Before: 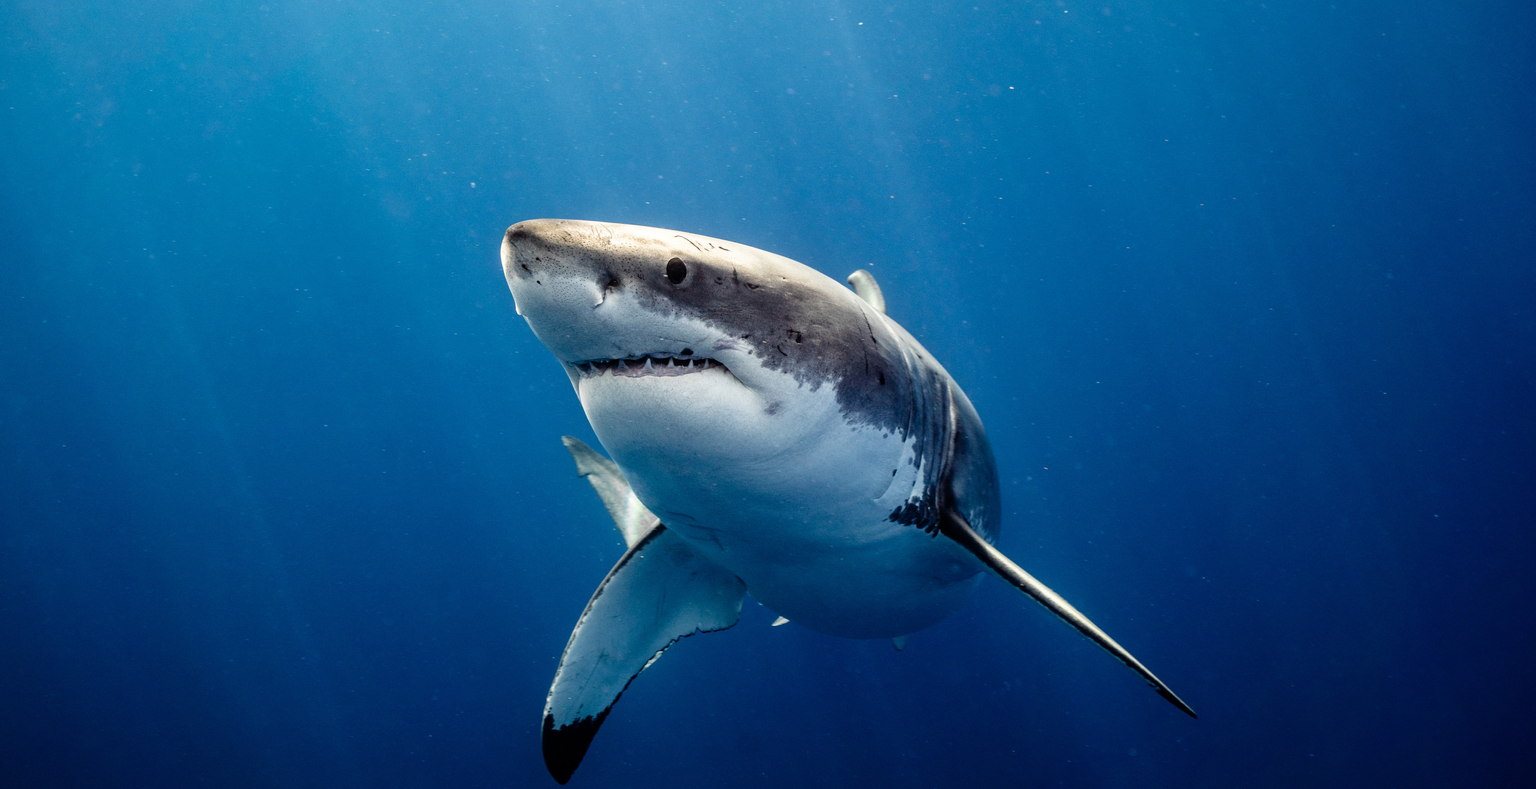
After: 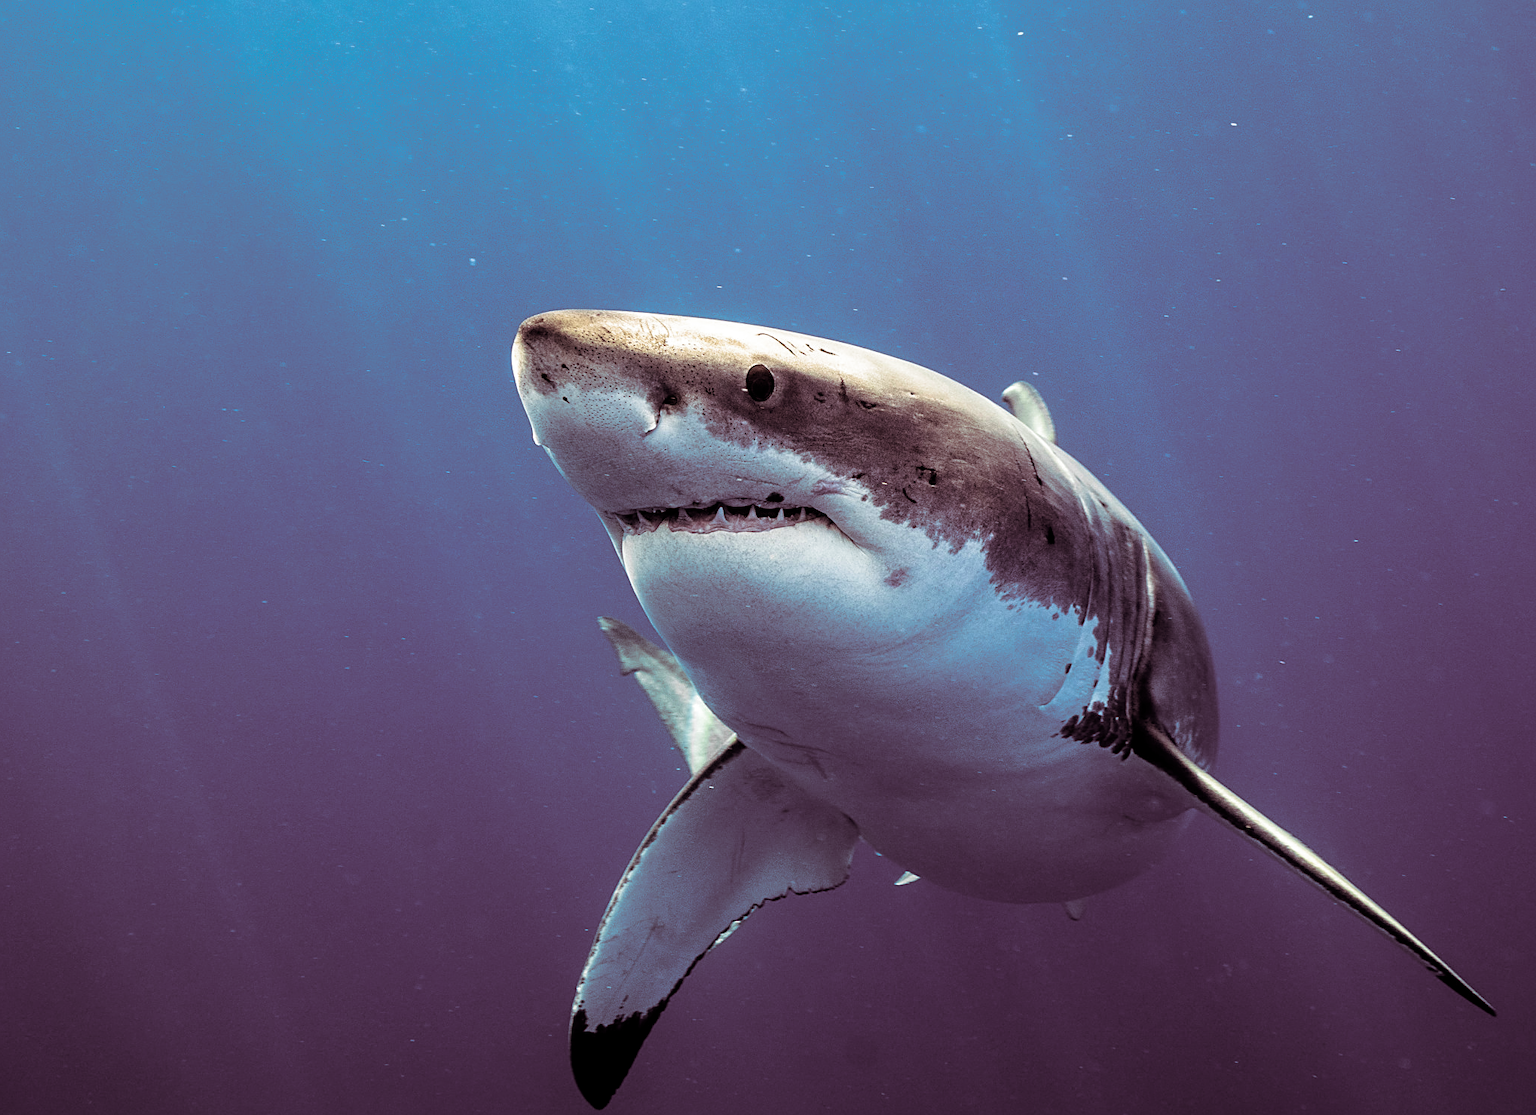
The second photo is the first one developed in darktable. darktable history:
sharpen: on, module defaults
split-toning: shadows › saturation 0.41, highlights › saturation 0, compress 33.55%
velvia: strength 29%
crop and rotate: left 9.061%, right 20.142%
local contrast: highlights 100%, shadows 100%, detail 120%, midtone range 0.2
